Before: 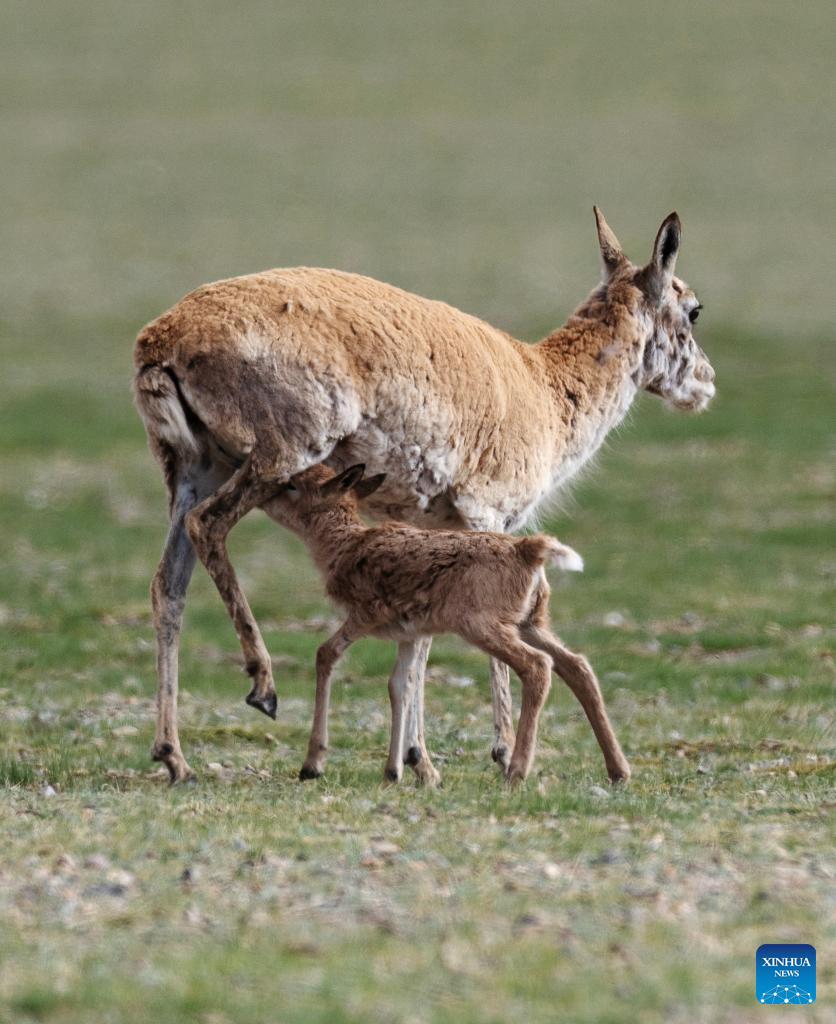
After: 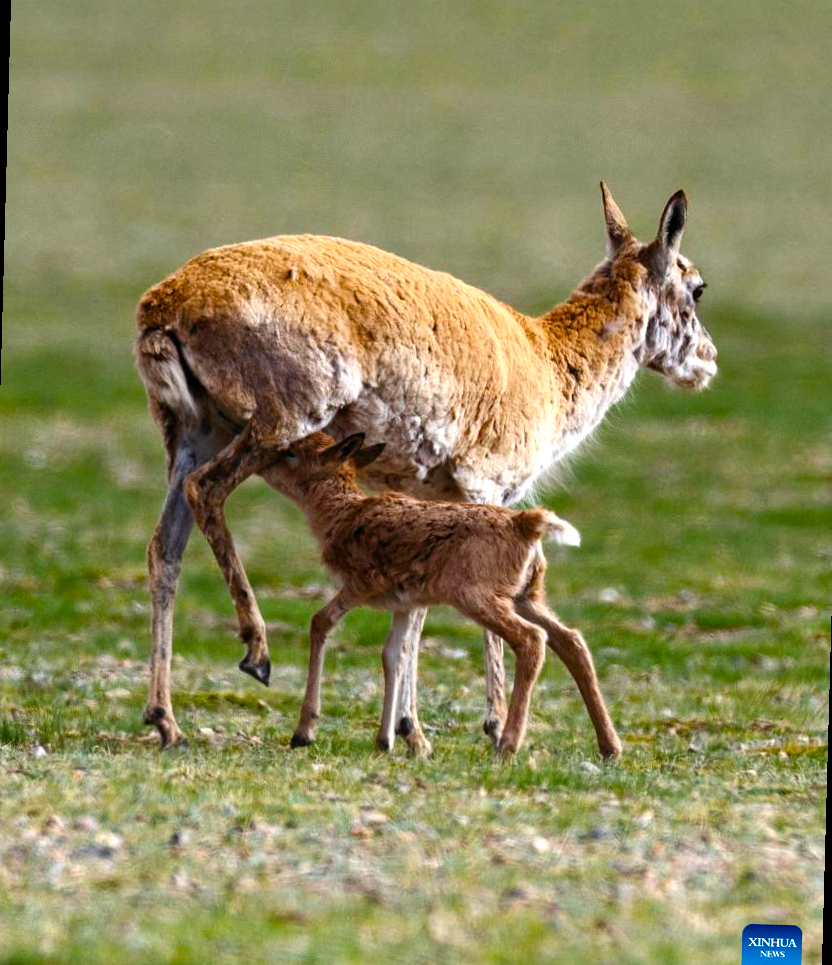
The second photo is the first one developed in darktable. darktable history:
rotate and perspective: rotation 1.57°, crop left 0.018, crop right 0.982, crop top 0.039, crop bottom 0.961
color balance rgb: linear chroma grading › global chroma 9%, perceptual saturation grading › global saturation 36%, perceptual saturation grading › shadows 35%, perceptual brilliance grading › global brilliance 15%, perceptual brilliance grading › shadows -35%, global vibrance 15%
